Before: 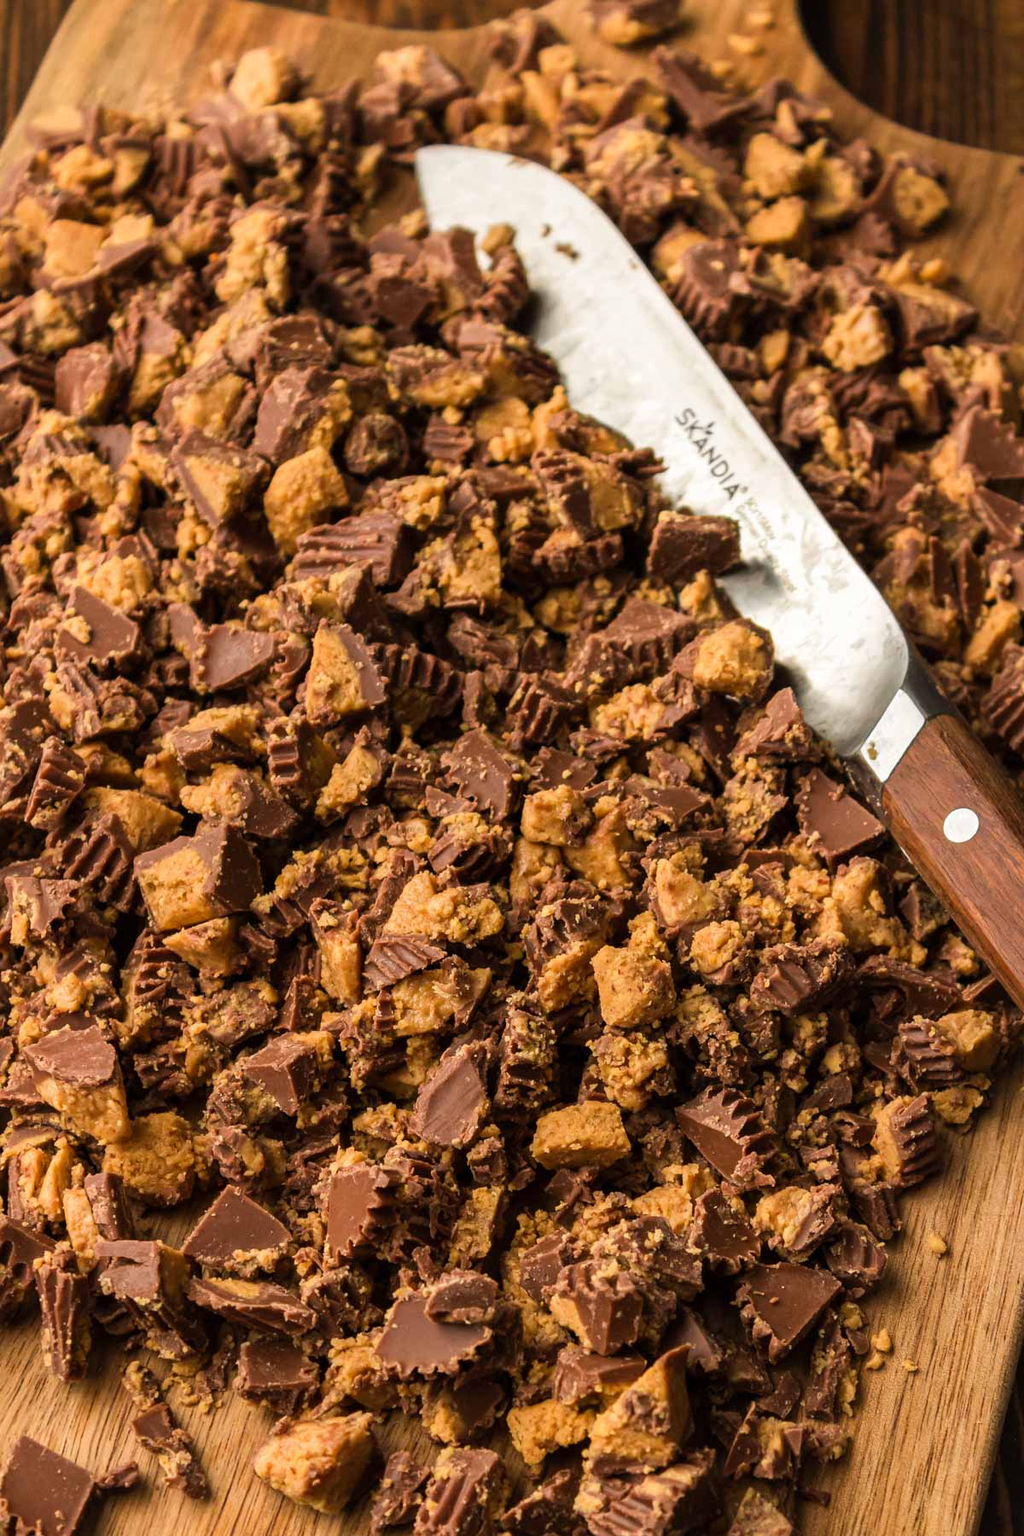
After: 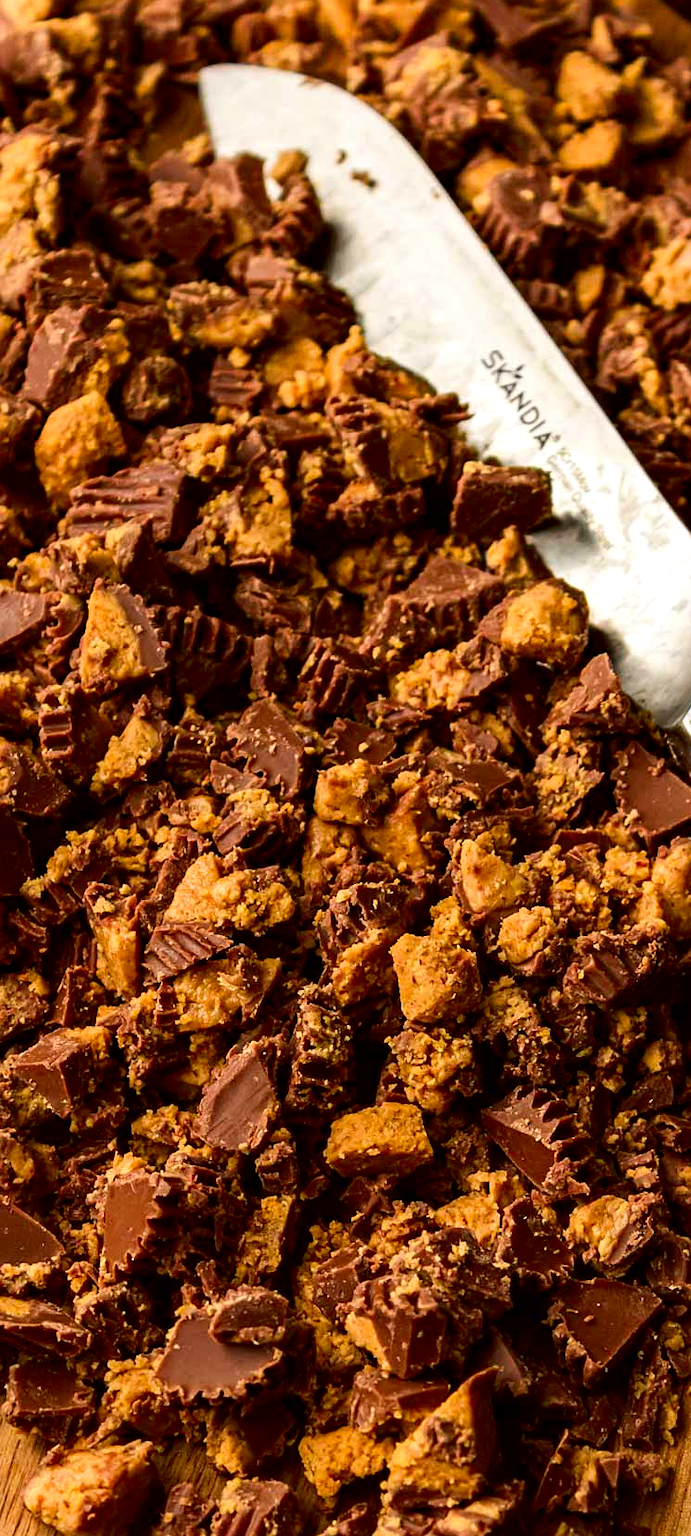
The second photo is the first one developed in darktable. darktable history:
exposure: black level correction 0.007, exposure 0.096 EV, compensate highlight preservation false
sharpen: amount 0.217
contrast brightness saturation: contrast 0.119, brightness -0.12, saturation 0.203
crop and rotate: left 22.733%, top 5.626%, right 15.032%, bottom 2.308%
